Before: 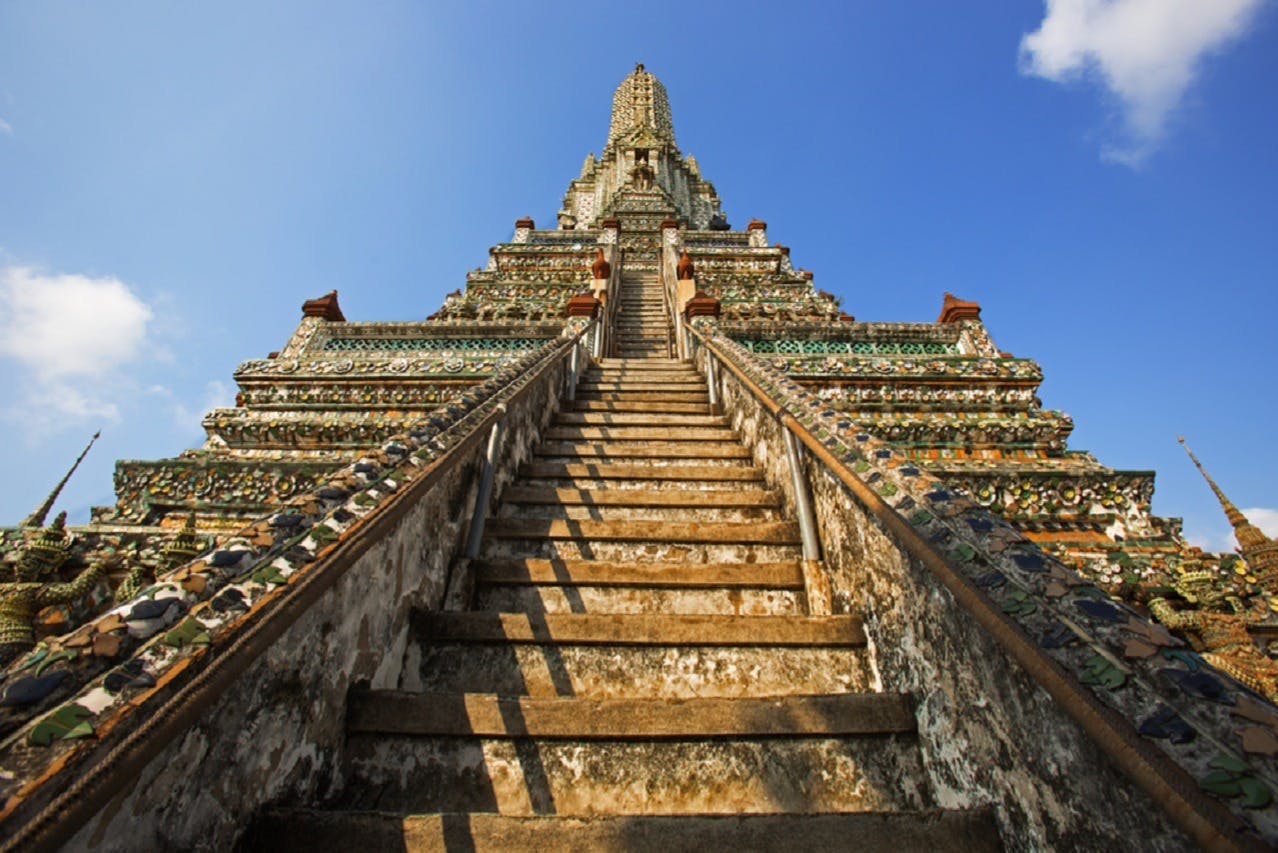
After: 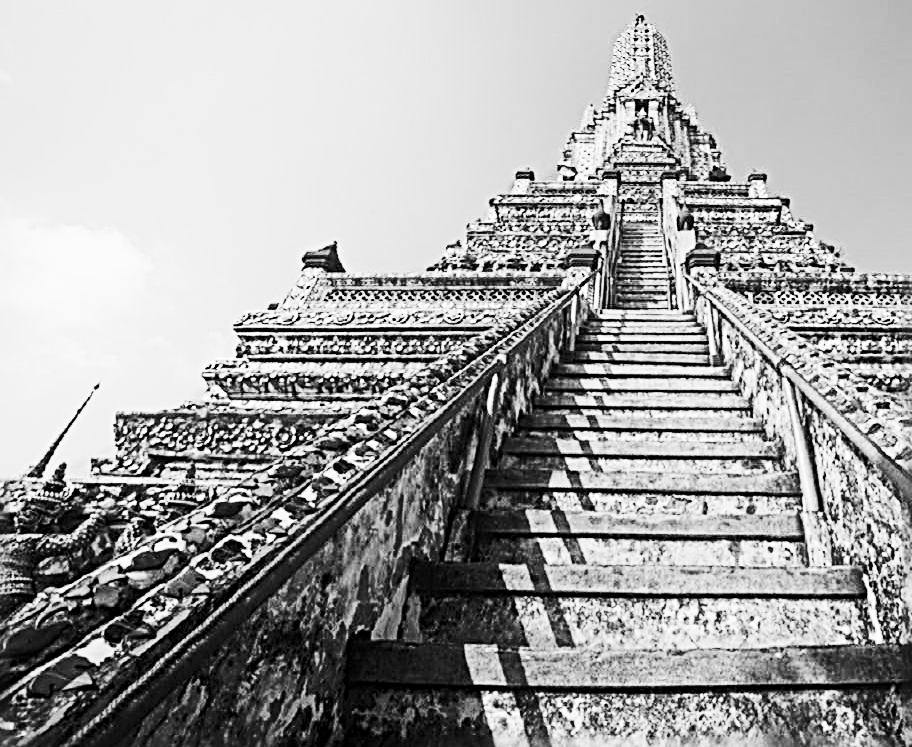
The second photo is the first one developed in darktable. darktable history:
base curve: curves: ch0 [(0, 0) (0.028, 0.03) (0.121, 0.232) (0.46, 0.748) (0.859, 0.968) (1, 1)], preserve colors none
sharpen: radius 3.69, amount 0.928
crop: top 5.803%, right 27.864%, bottom 5.804%
monochrome: a 16.01, b -2.65, highlights 0.52
rgb curve: curves: ch0 [(0, 0) (0.284, 0.292) (0.505, 0.644) (1, 1)], compensate middle gray true
color balance rgb: shadows lift › chroma 1%, shadows lift › hue 240.84°, highlights gain › chroma 2%, highlights gain › hue 73.2°, global offset › luminance -0.5%, perceptual saturation grading › global saturation 20%, perceptual saturation grading › highlights -25%, perceptual saturation grading › shadows 50%, global vibrance 15%
contrast equalizer: y [[0.439, 0.44, 0.442, 0.457, 0.493, 0.498], [0.5 ×6], [0.5 ×6], [0 ×6], [0 ×6]]
